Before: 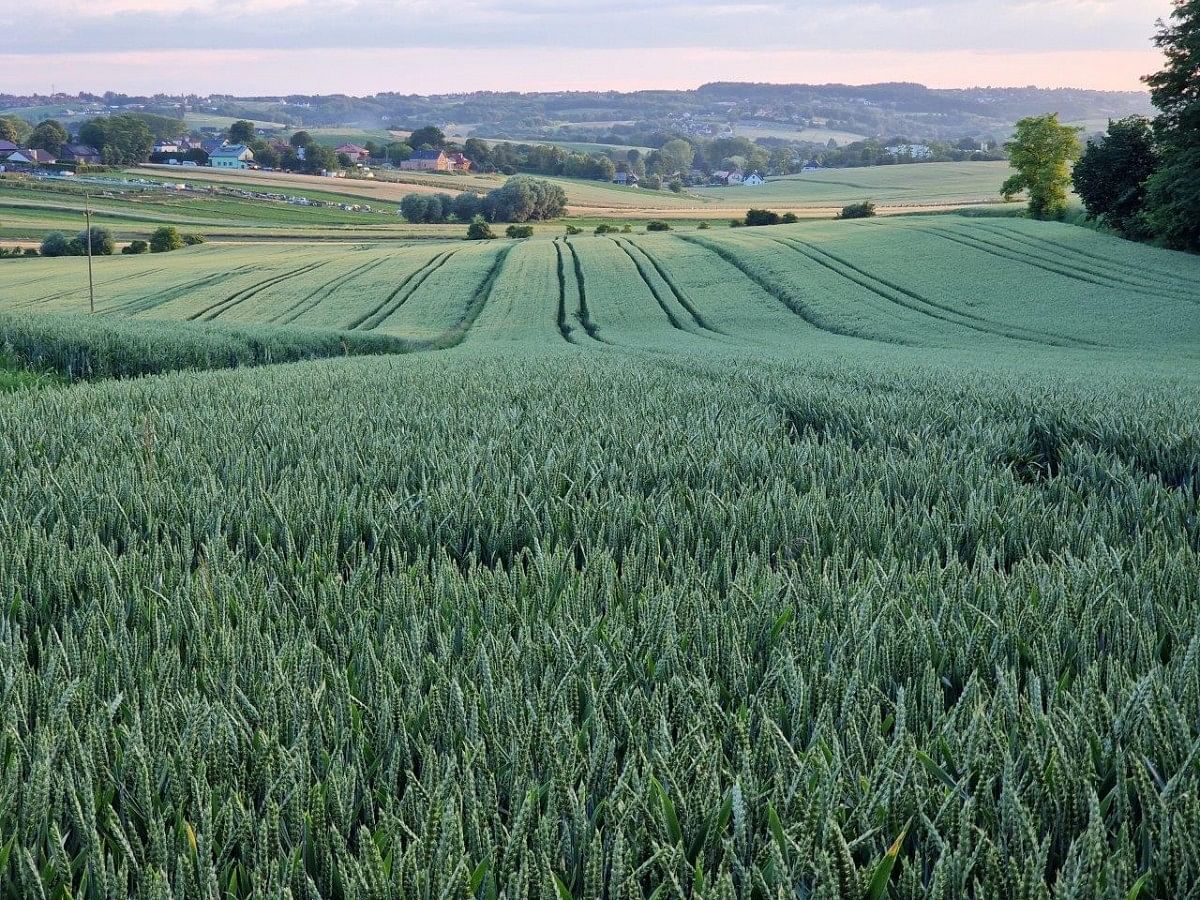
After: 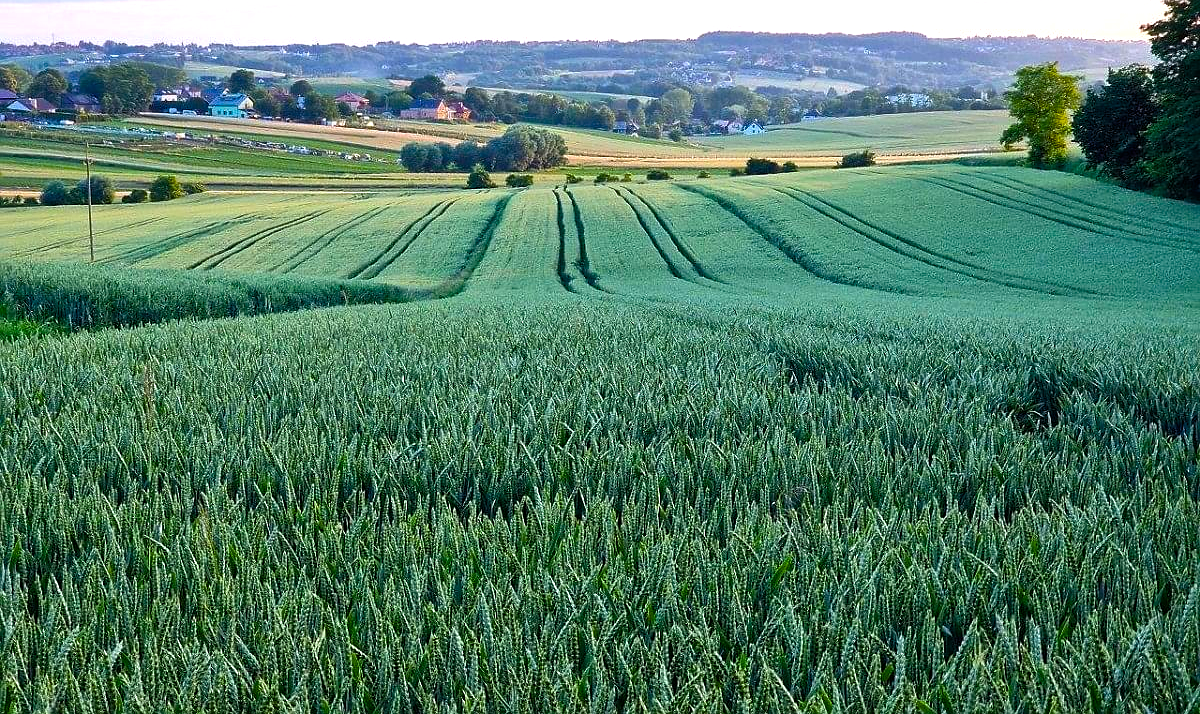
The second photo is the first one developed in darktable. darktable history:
sharpen: radius 1, threshold 1
crop and rotate: top 5.667%, bottom 14.937%
color balance rgb: linear chroma grading › global chroma 9%, perceptual saturation grading › global saturation 36%, perceptual saturation grading › shadows 35%, perceptual brilliance grading › global brilliance 15%, perceptual brilliance grading › shadows -35%, global vibrance 15%
